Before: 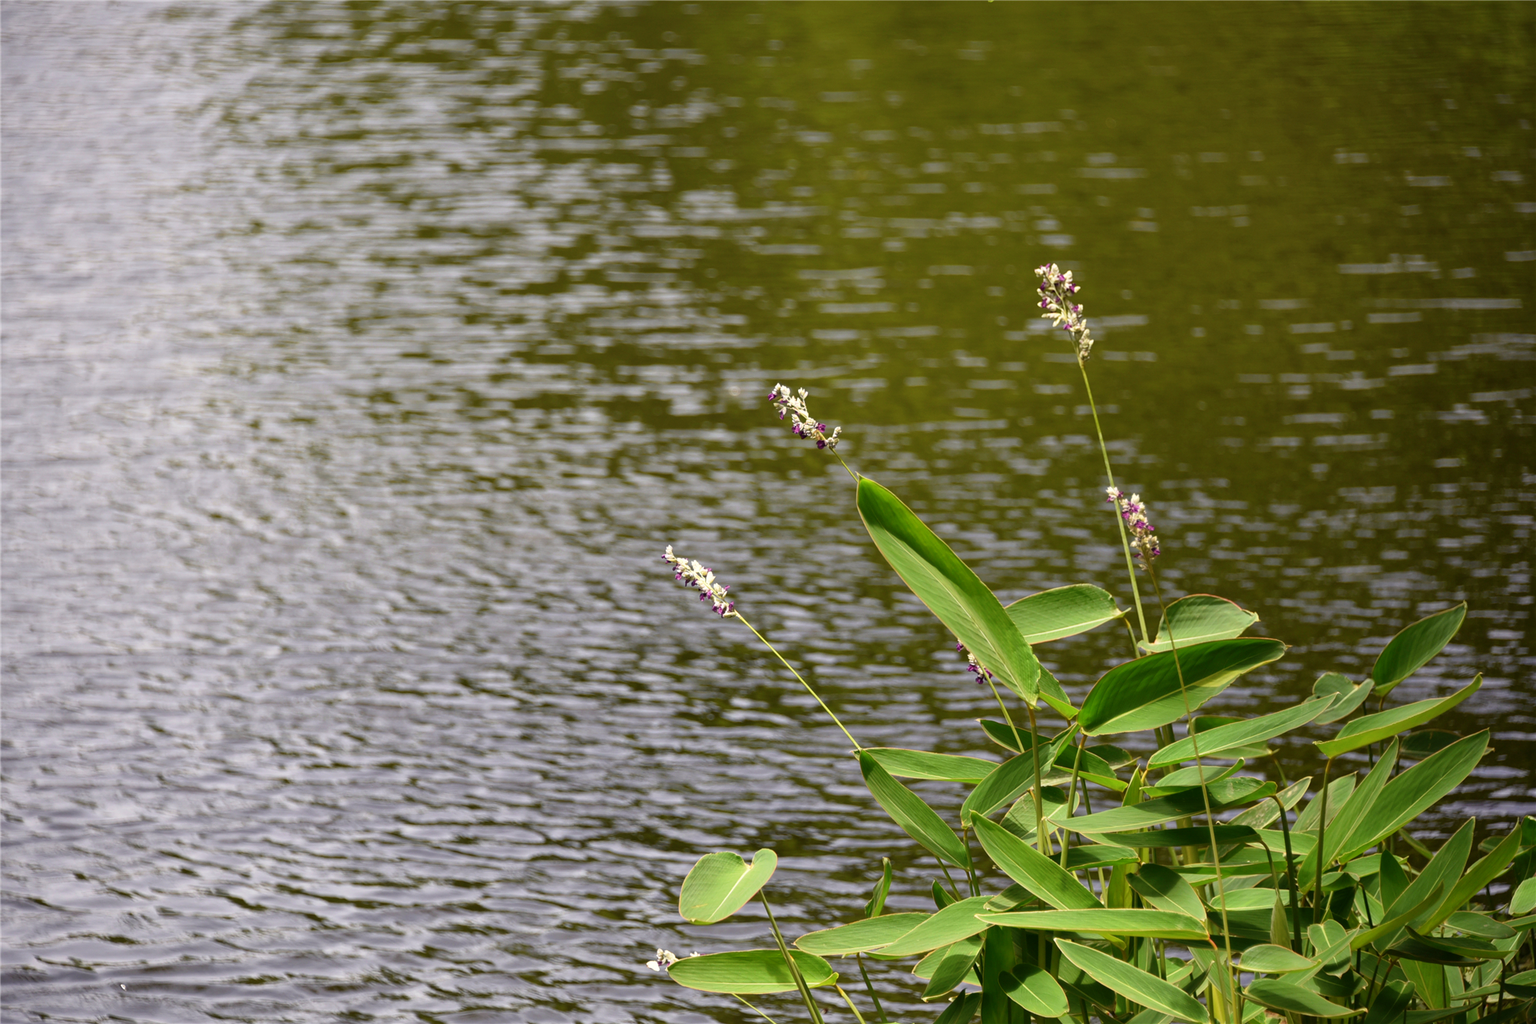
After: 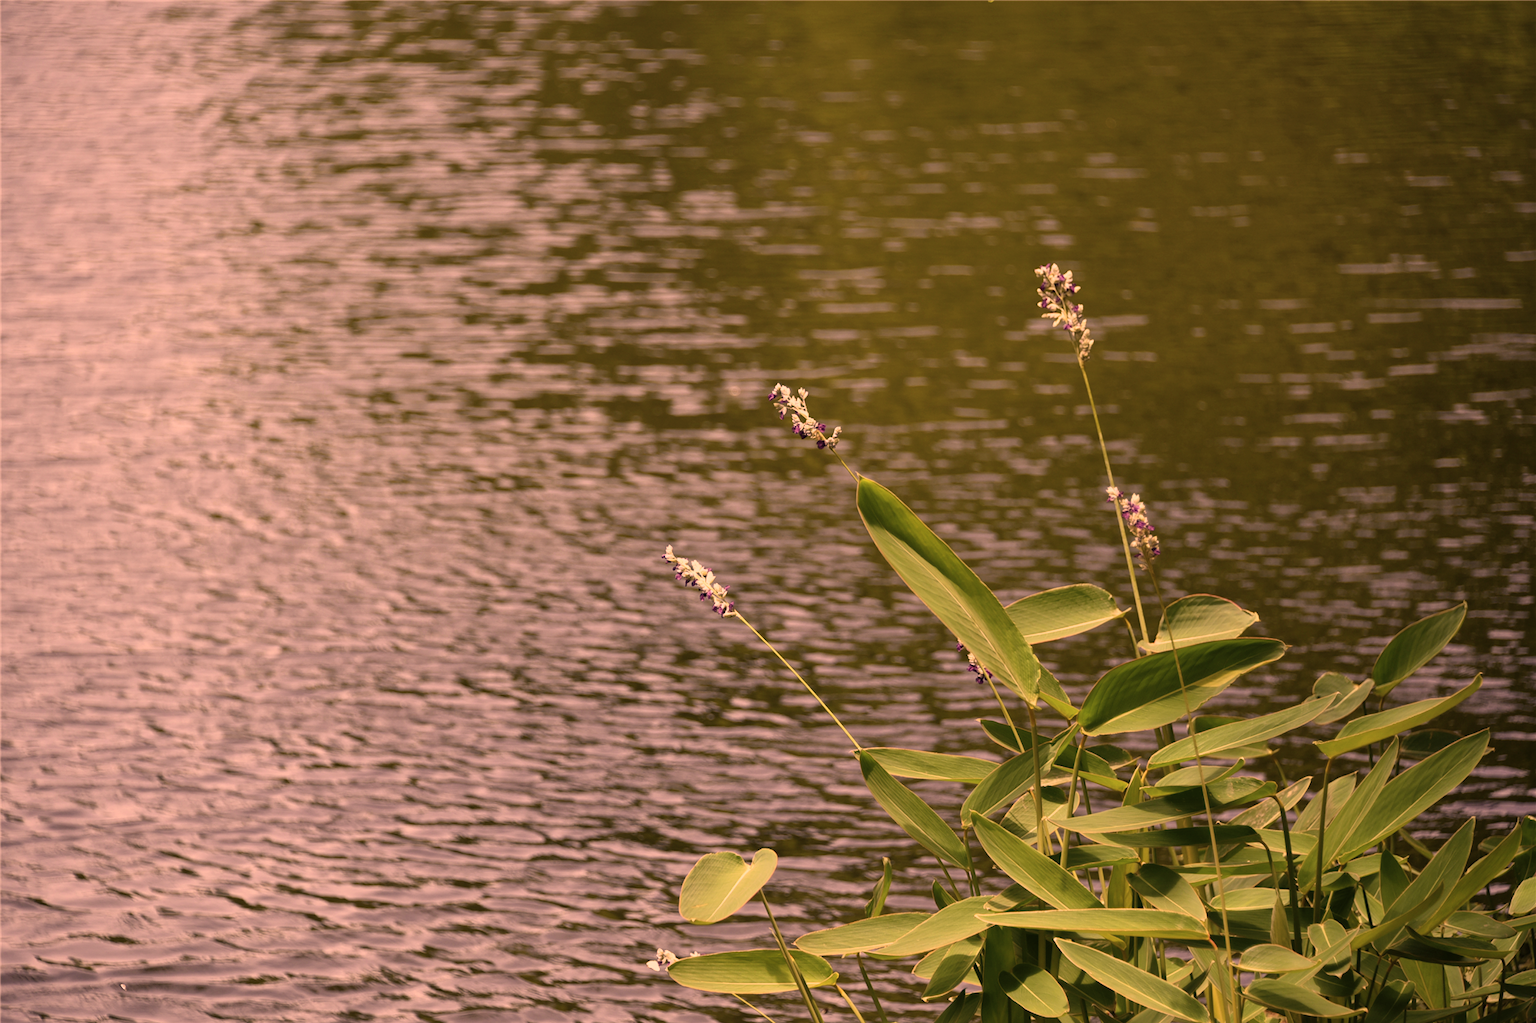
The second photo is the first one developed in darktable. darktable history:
color correction: highlights a* 40, highlights b* 40, saturation 0.69
exposure: exposure -0.151 EV, compensate highlight preservation false
